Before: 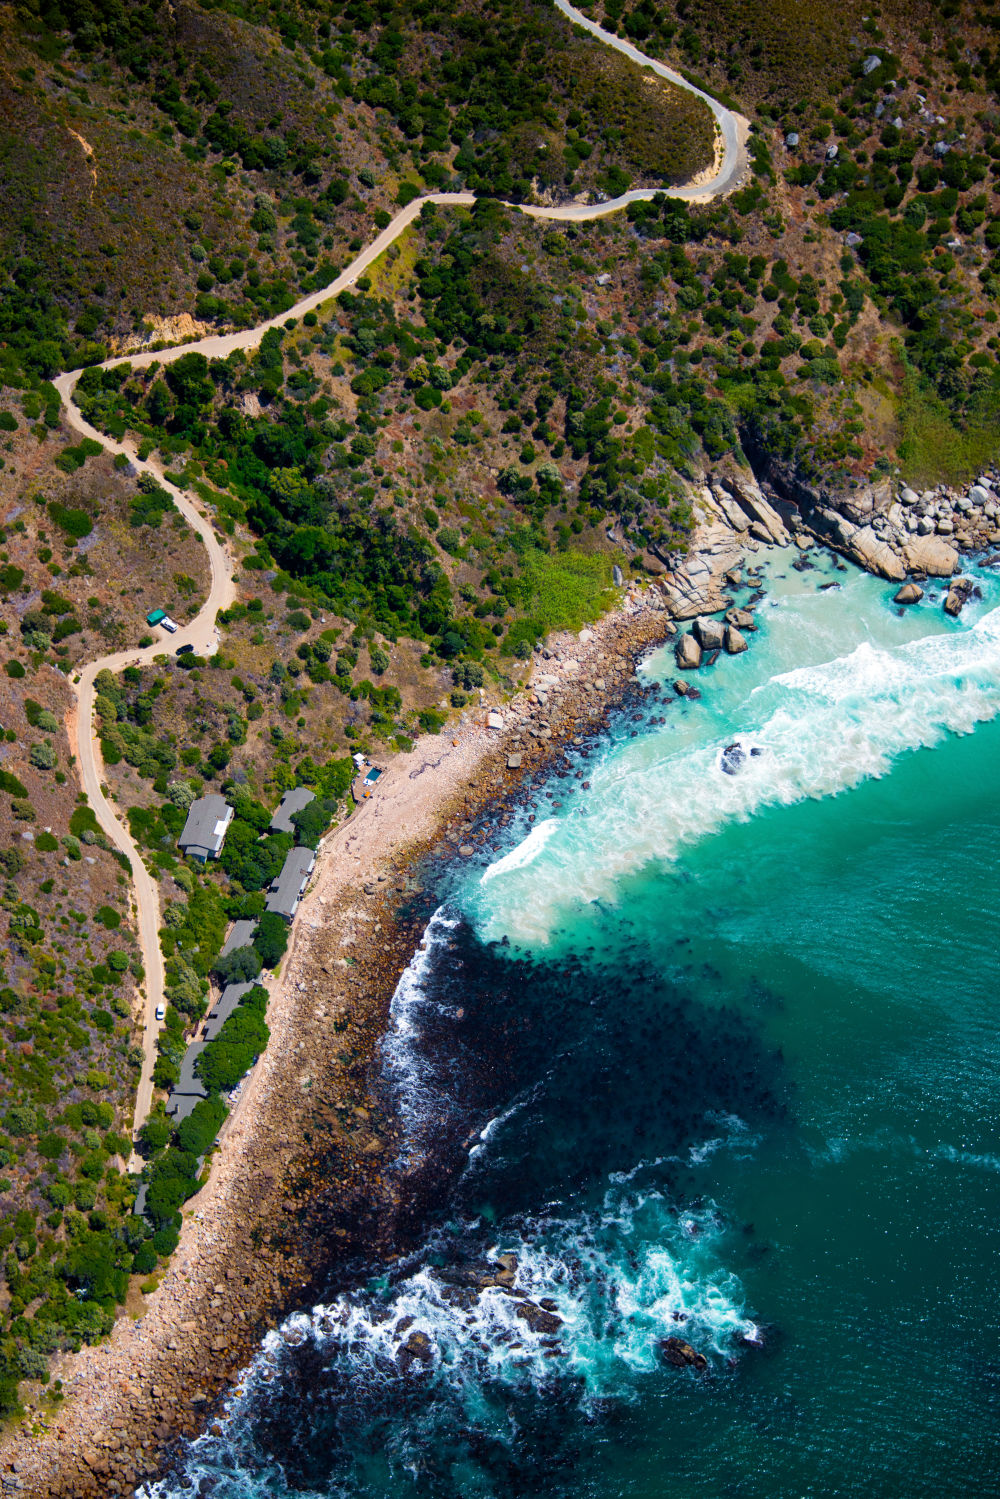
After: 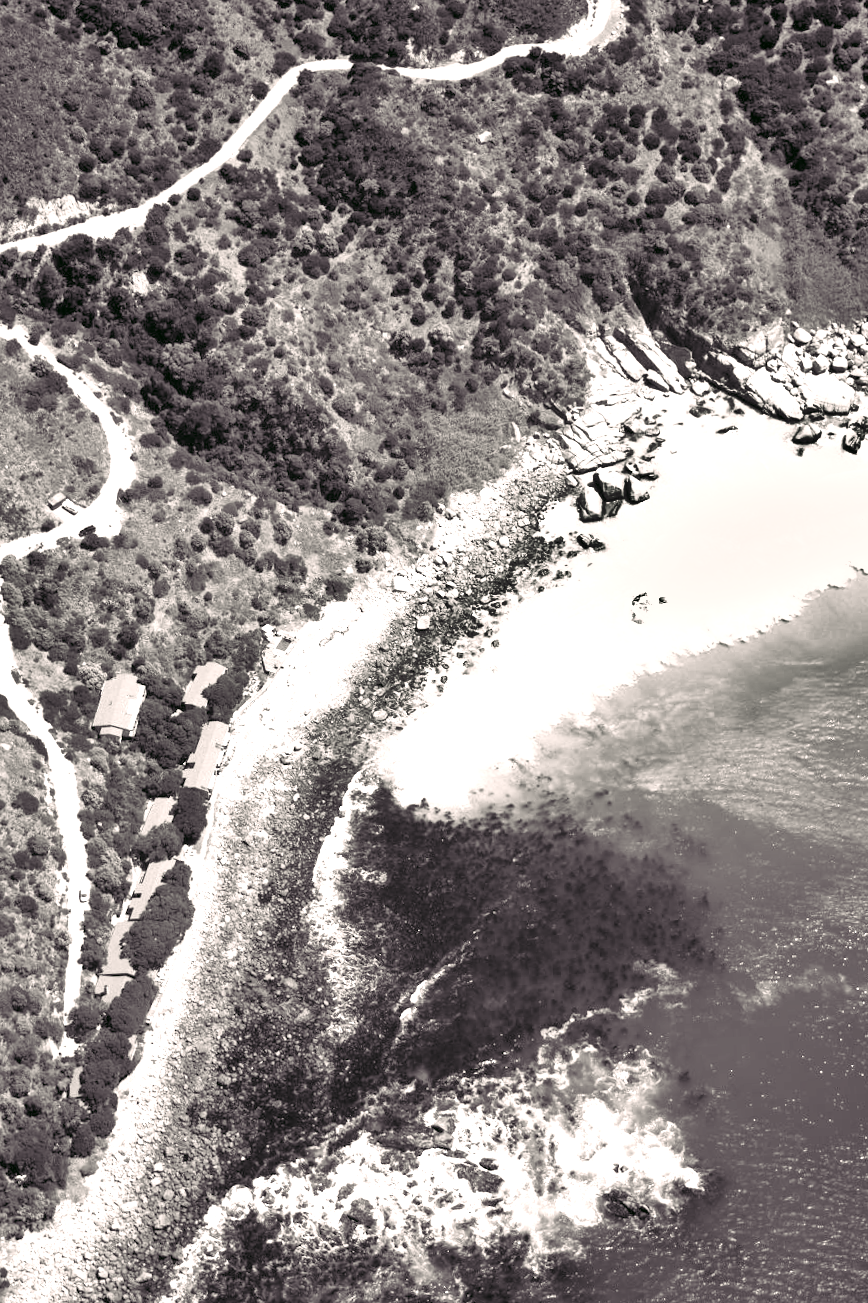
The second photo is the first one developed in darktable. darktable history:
crop and rotate: angle 3.3°, left 5.836%, top 5.703%
shadows and highlights: soften with gaussian
color balance rgb: shadows lift › luminance 0.485%, shadows lift › chroma 6.985%, shadows lift › hue 302.54°, perceptual saturation grading › global saturation 37.105%, perceptual saturation grading › shadows 35.059%, global vibrance 21.79%
tone curve: curves: ch0 [(0, 0) (0.003, 0.003) (0.011, 0.012) (0.025, 0.026) (0.044, 0.046) (0.069, 0.072) (0.1, 0.104) (0.136, 0.141) (0.177, 0.185) (0.224, 0.234) (0.277, 0.289) (0.335, 0.349) (0.399, 0.415) (0.468, 0.488) (0.543, 0.566) (0.623, 0.649) (0.709, 0.739) (0.801, 0.834) (0.898, 0.923) (1, 1)], color space Lab, independent channels, preserve colors none
color calibration: output gray [0.18, 0.41, 0.41, 0], illuminant same as pipeline (D50), adaptation XYZ, x 0.346, y 0.359, temperature 5023.65 K
exposure: black level correction 0, exposure 1.632 EV, compensate highlight preservation false
color correction: highlights a* 4.61, highlights b* 4.93, shadows a* -7.39, shadows b* 4.58
